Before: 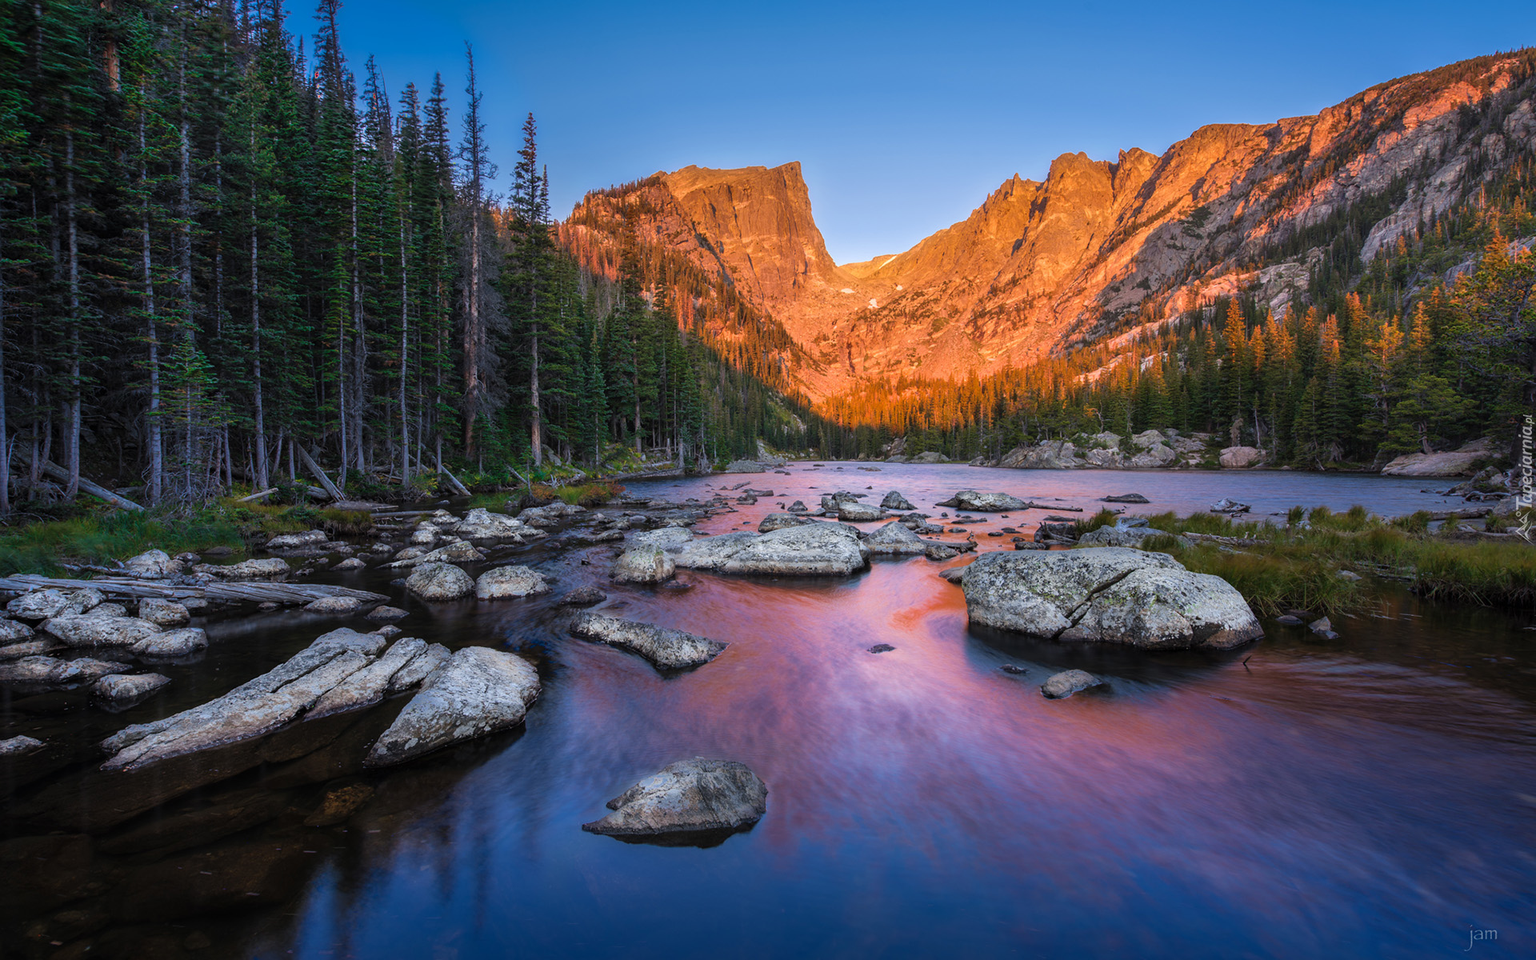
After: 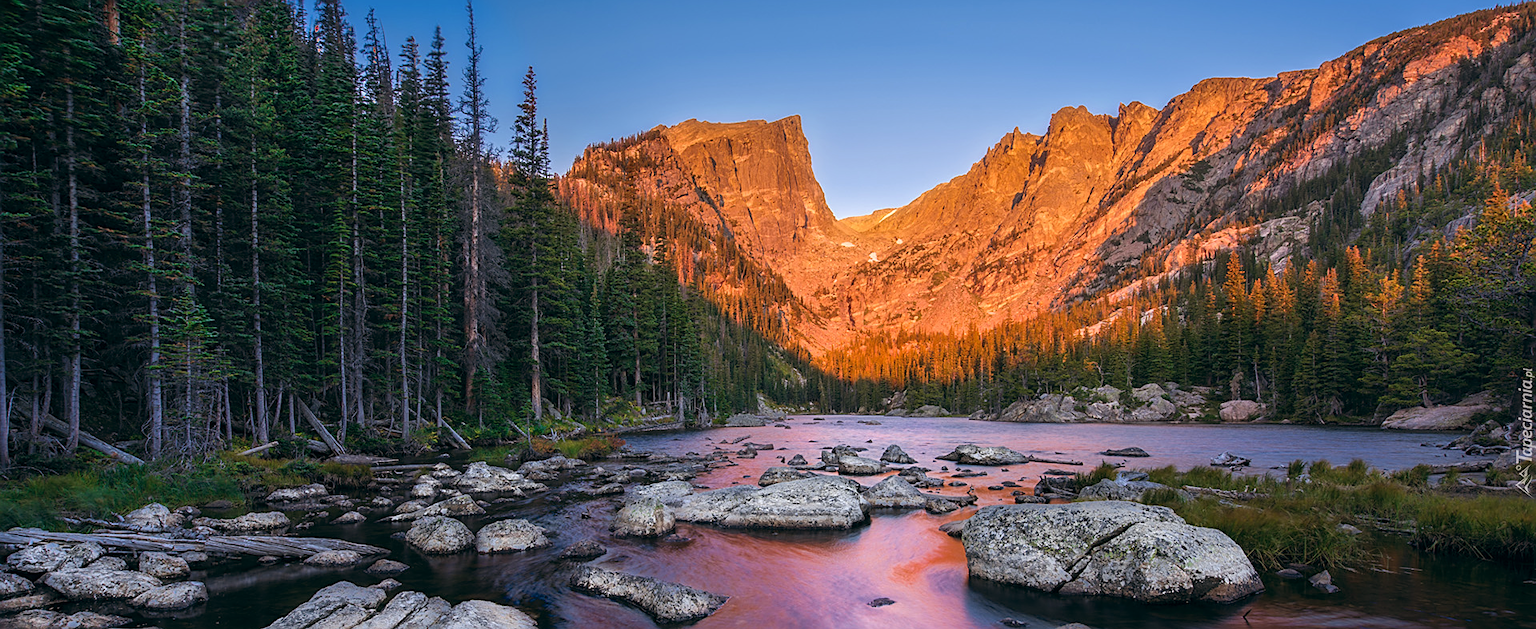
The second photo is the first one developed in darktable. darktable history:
color balance: lift [1, 0.998, 1.001, 1.002], gamma [1, 1.02, 1, 0.98], gain [1, 1.02, 1.003, 0.98]
crop and rotate: top 4.848%, bottom 29.503%
sharpen: on, module defaults
